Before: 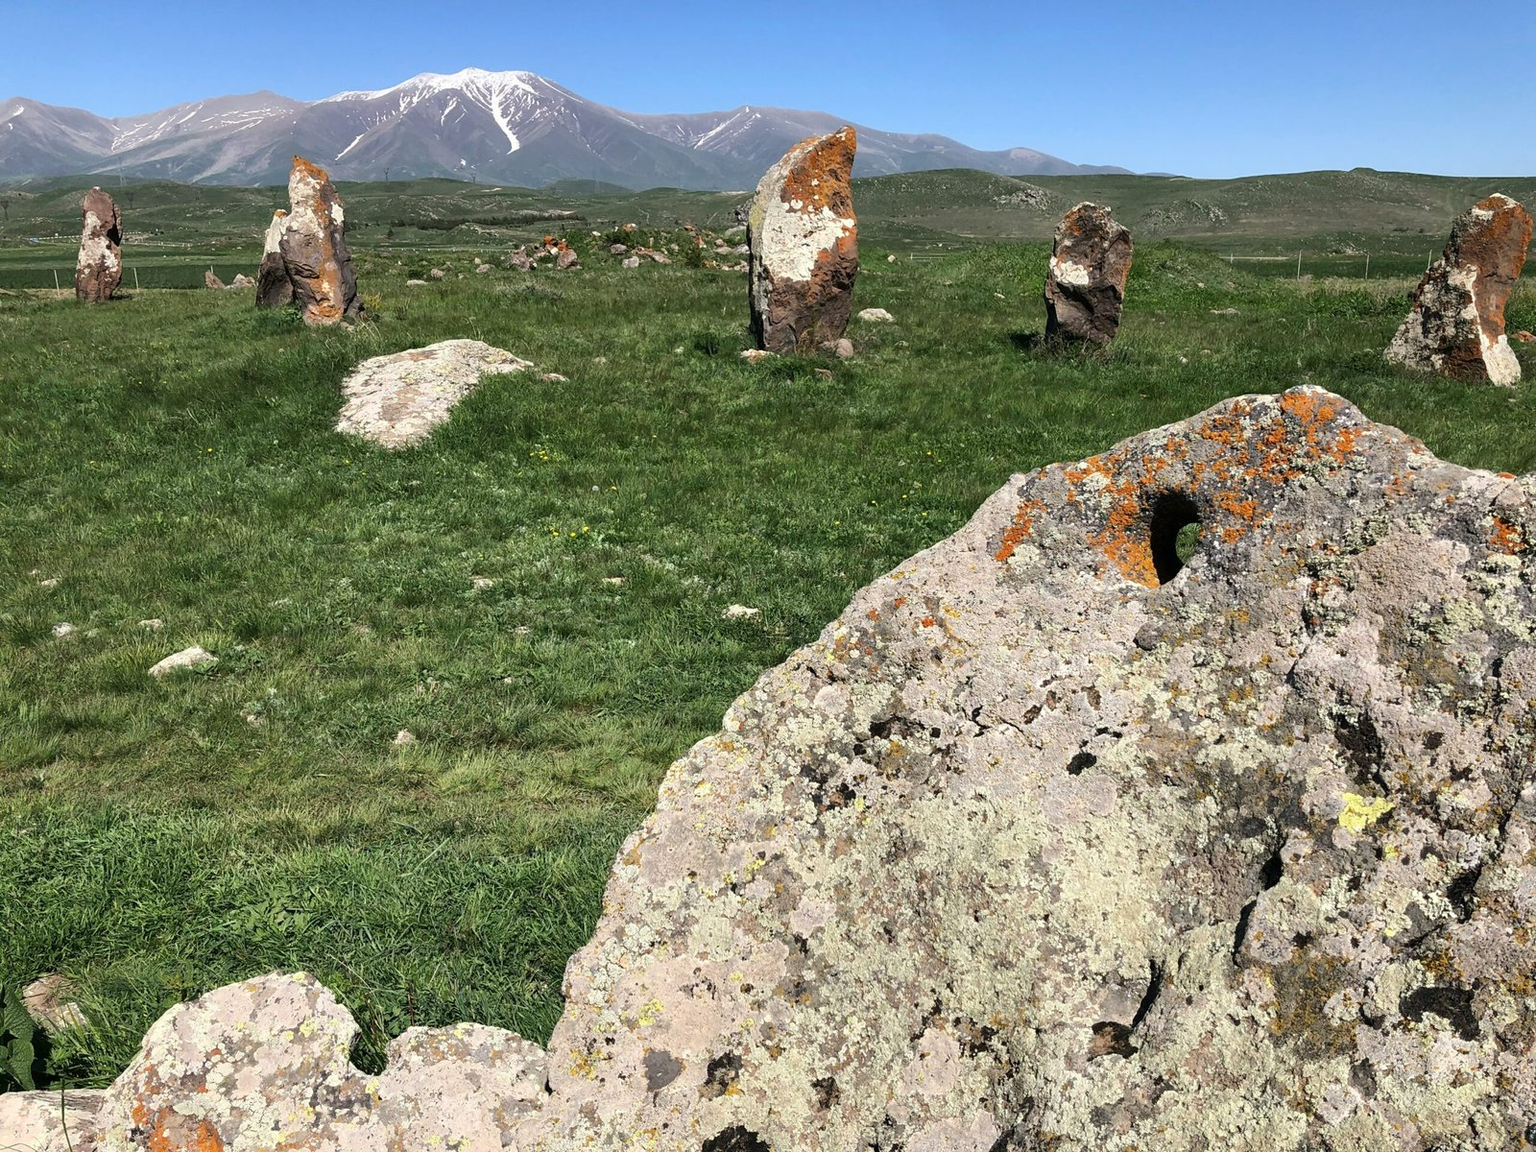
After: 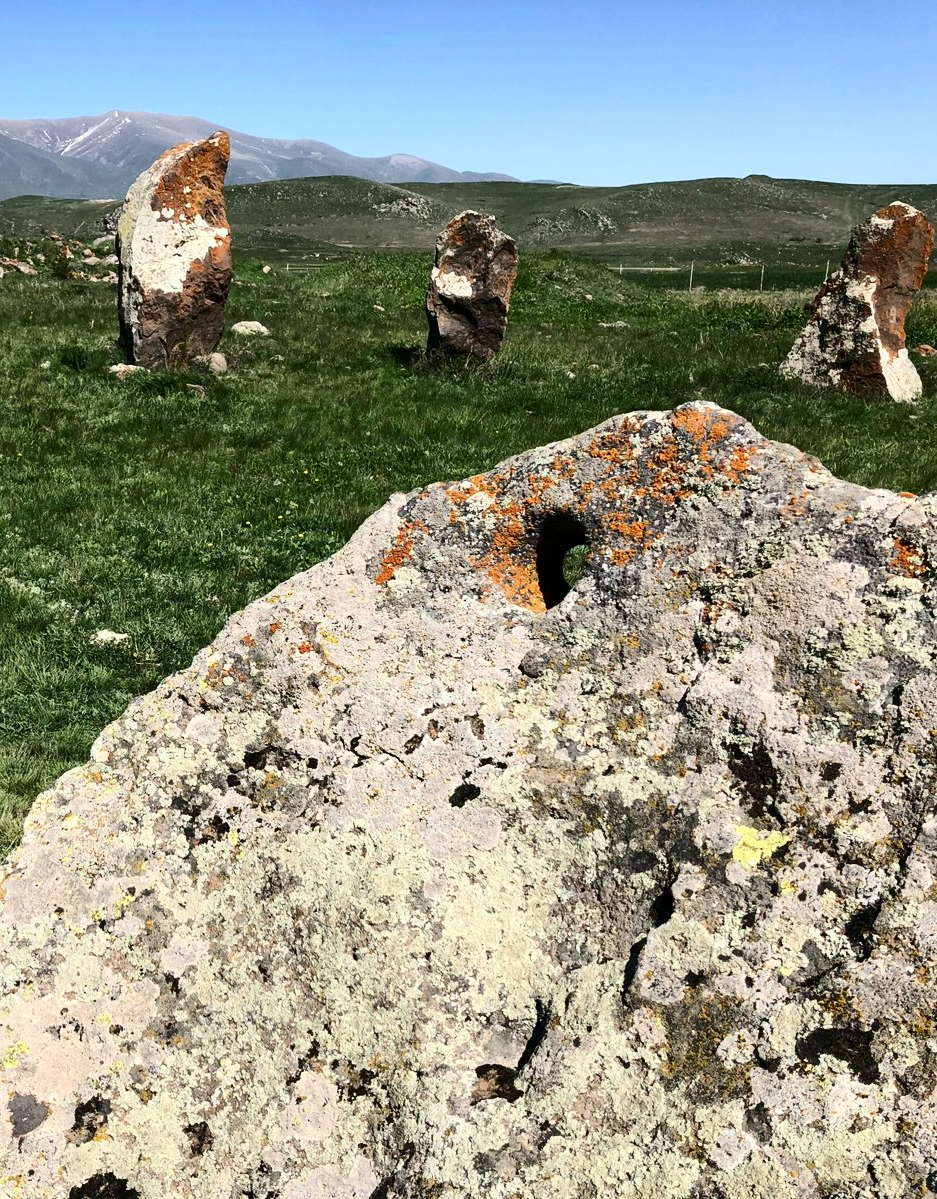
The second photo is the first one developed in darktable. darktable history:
crop: left 41.402%
contrast brightness saturation: contrast 0.28
